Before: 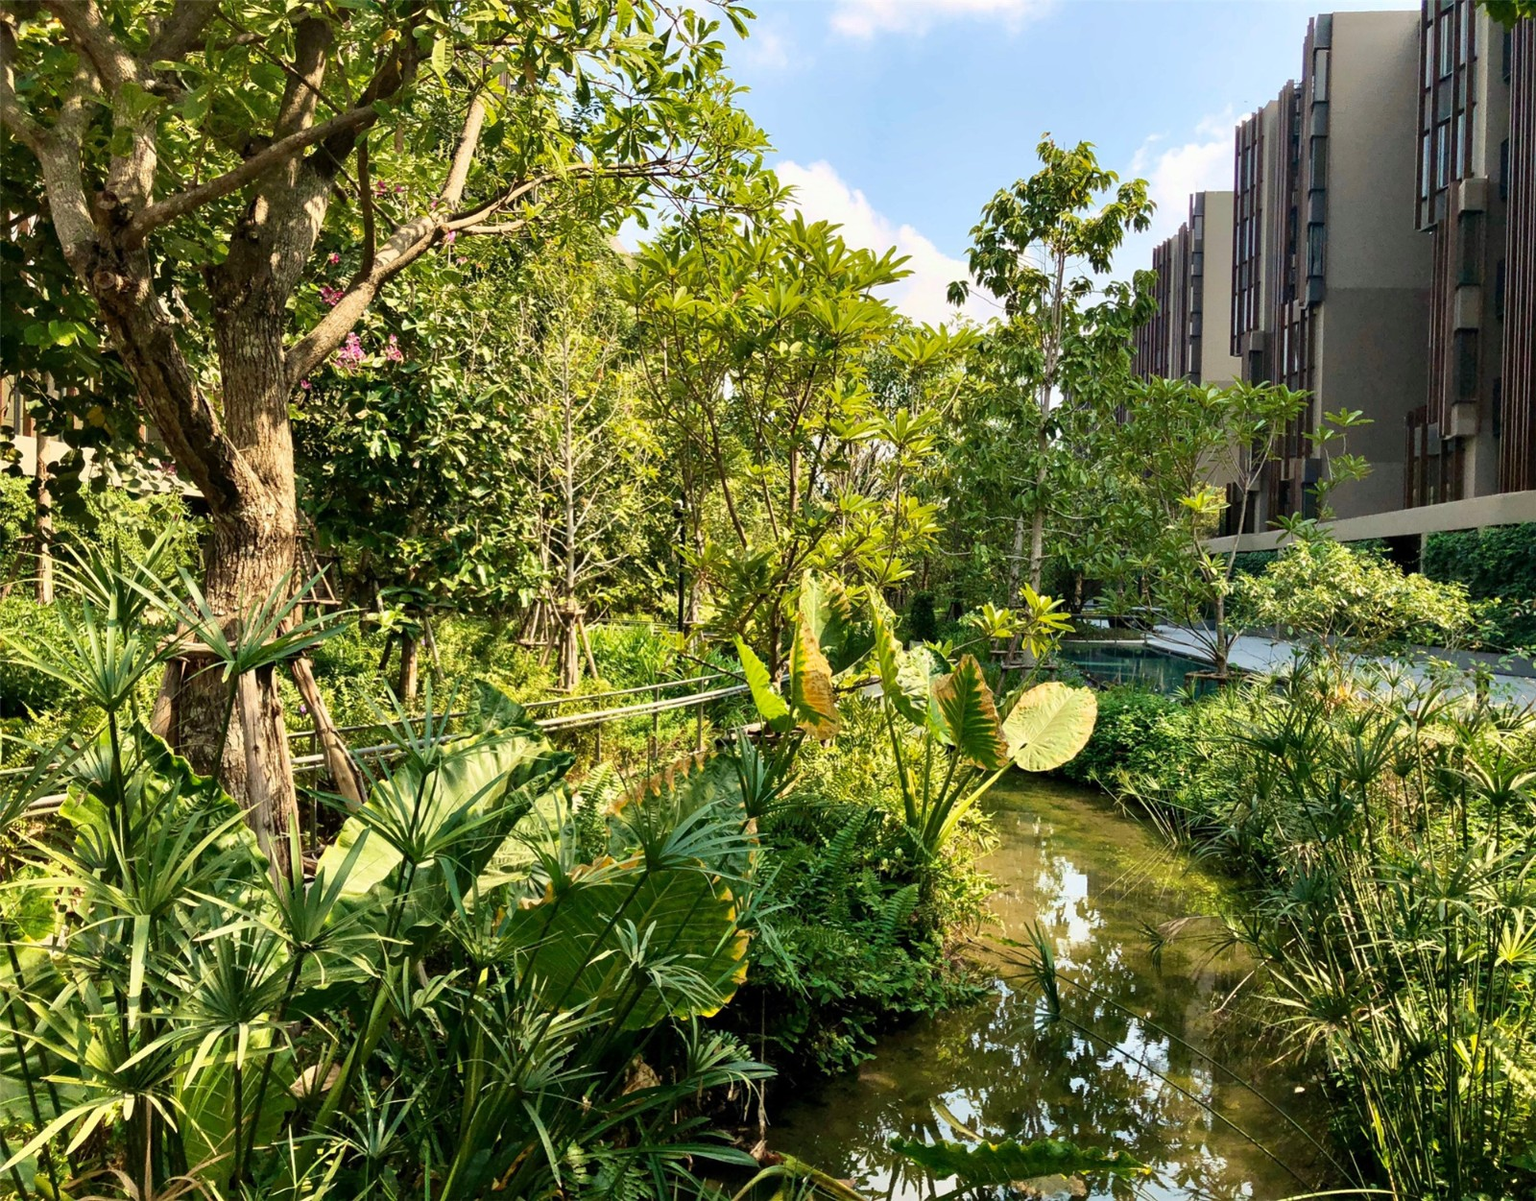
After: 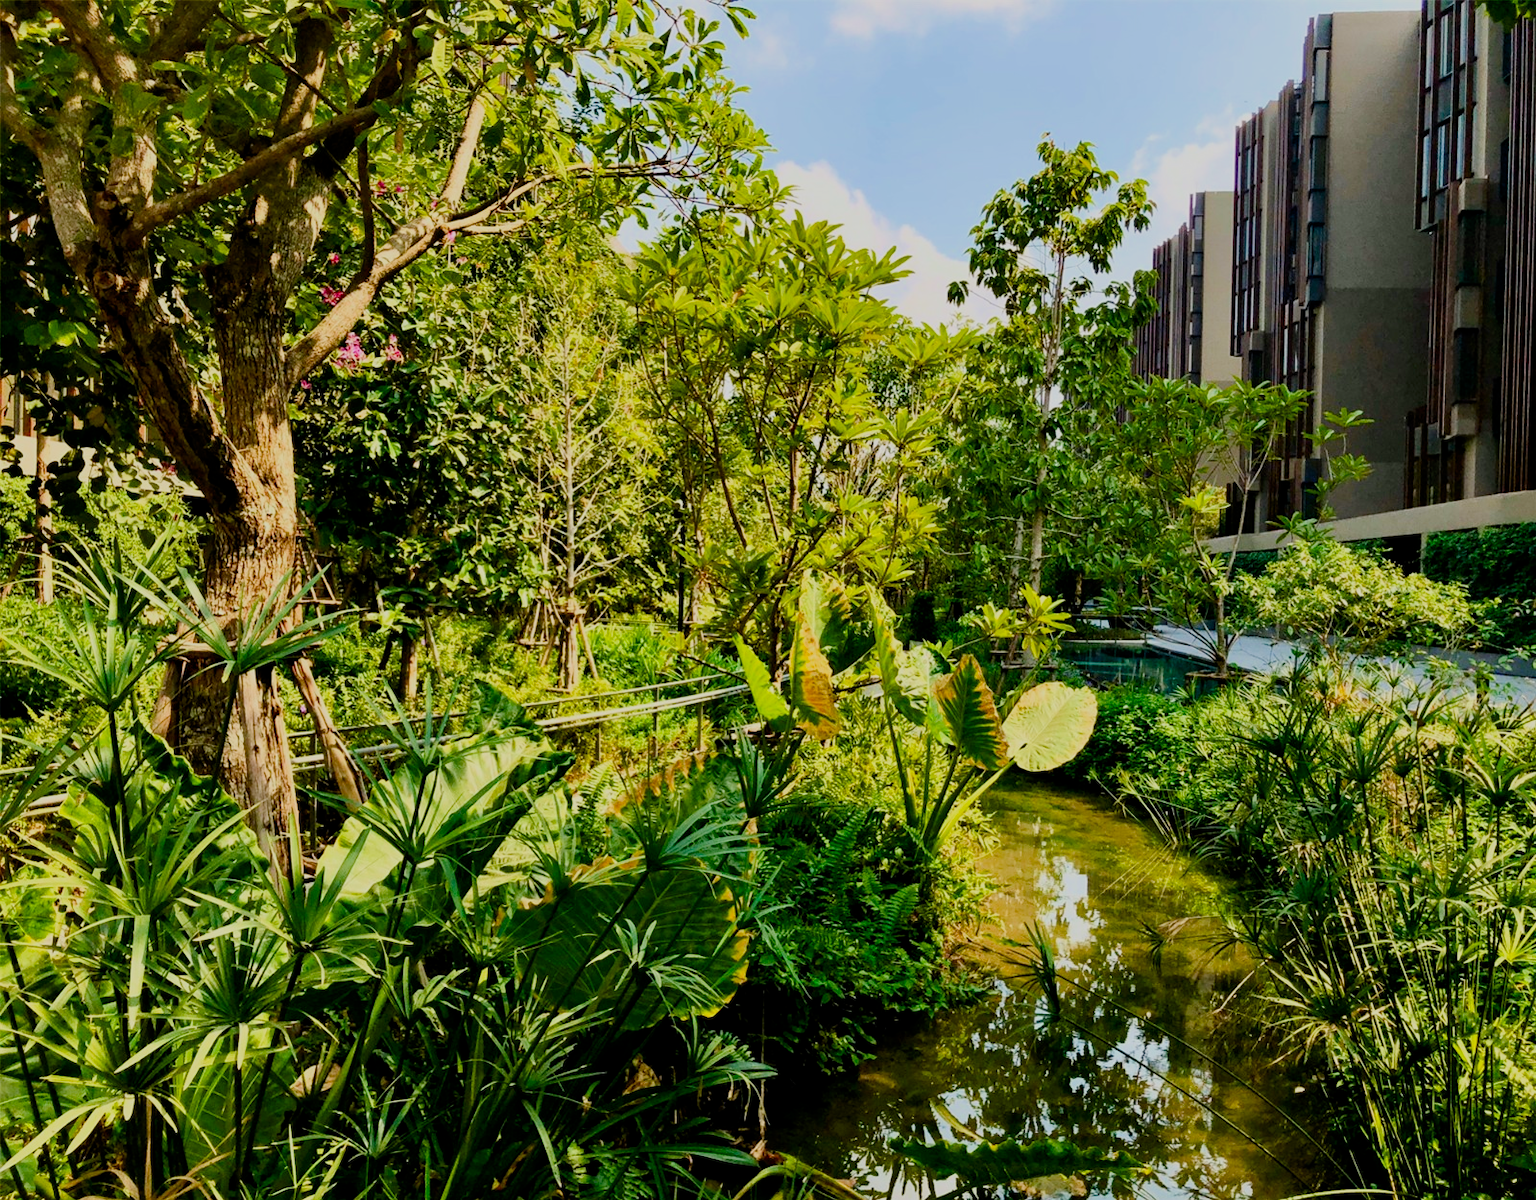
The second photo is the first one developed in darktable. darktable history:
filmic rgb: middle gray luminance 29.92%, black relative exposure -9.01 EV, white relative exposure 7 EV, target black luminance 0%, hardness 2.95, latitude 1.52%, contrast 0.96, highlights saturation mix 4.07%, shadows ↔ highlights balance 11.43%
color balance rgb: shadows lift › chroma 0.89%, shadows lift › hue 110.28°, linear chroma grading › global chroma 0.673%, perceptual saturation grading › global saturation 20%, perceptual saturation grading › highlights -24.938%, perceptual saturation grading › shadows 25.01%, perceptual brilliance grading › global brilliance -1.675%, perceptual brilliance grading › highlights -1.123%, perceptual brilliance grading › mid-tones -1.609%, perceptual brilliance grading › shadows -1.264%
contrast brightness saturation: contrast 0.16, saturation 0.32
